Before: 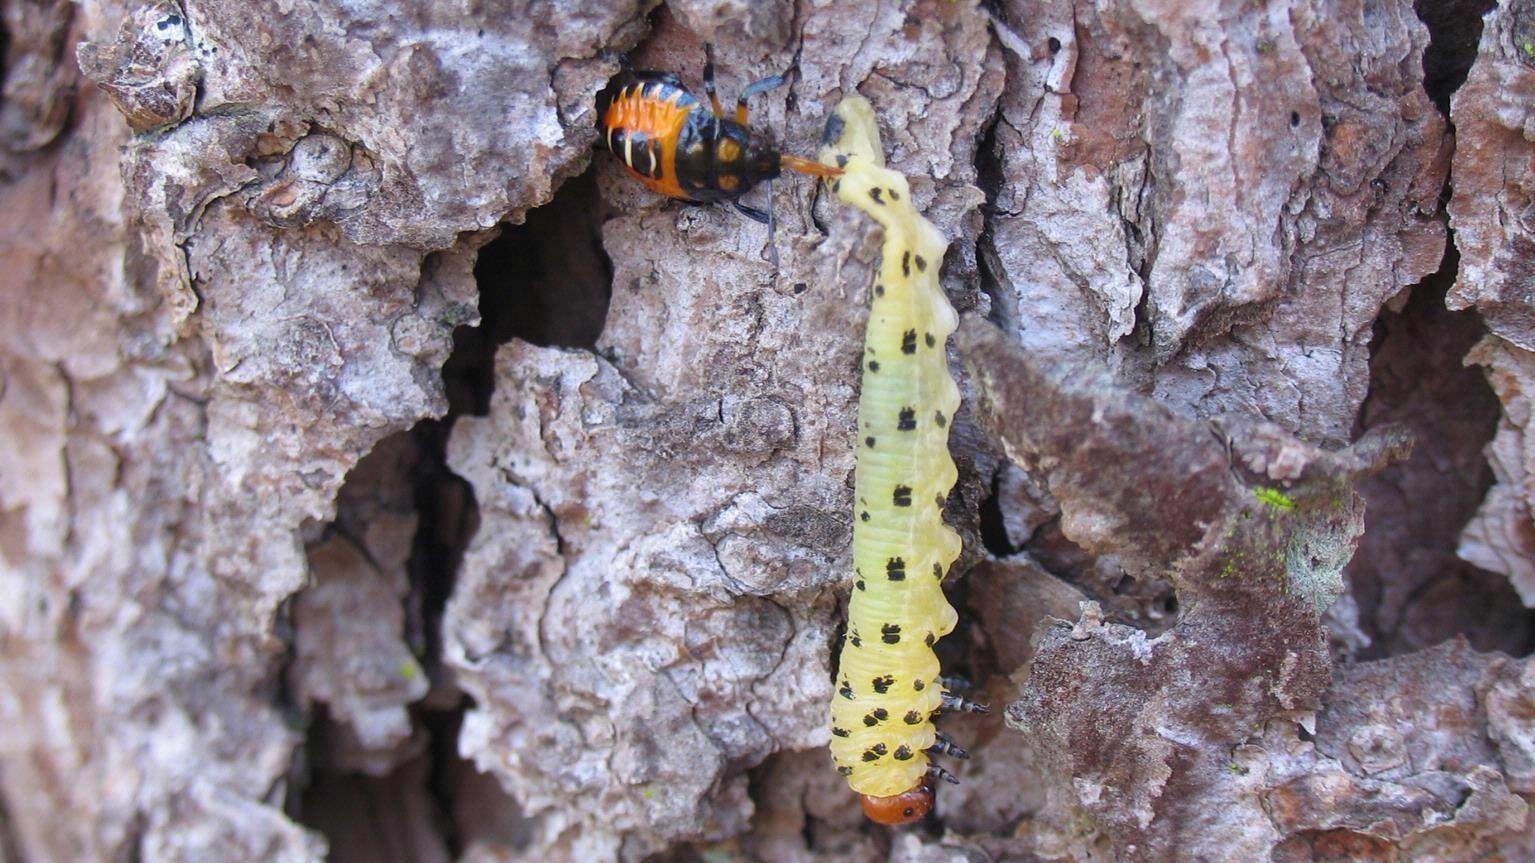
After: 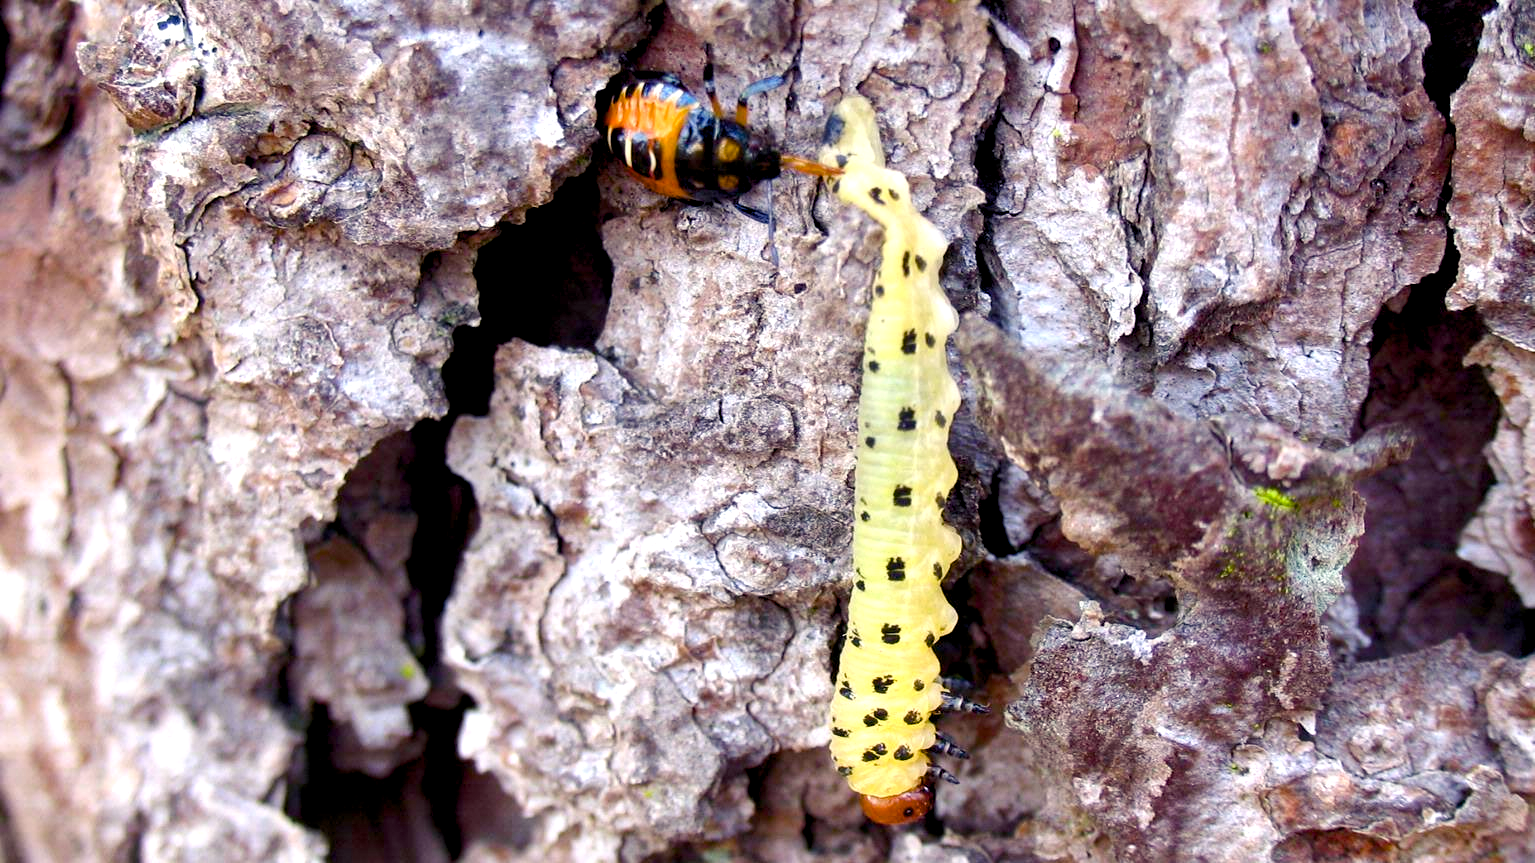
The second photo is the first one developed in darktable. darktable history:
color balance rgb: shadows lift › chroma 3%, shadows lift › hue 280.8°, power › hue 330°, highlights gain › chroma 3%, highlights gain › hue 75.6°, global offset › luminance -1%, perceptual saturation grading › global saturation 20%, perceptual saturation grading › highlights -25%, perceptual saturation grading › shadows 50%, global vibrance 20%
tone equalizer: -8 EV -0.75 EV, -7 EV -0.7 EV, -6 EV -0.6 EV, -5 EV -0.4 EV, -3 EV 0.4 EV, -2 EV 0.6 EV, -1 EV 0.7 EV, +0 EV 0.75 EV, edges refinement/feathering 500, mask exposure compensation -1.57 EV, preserve details no
